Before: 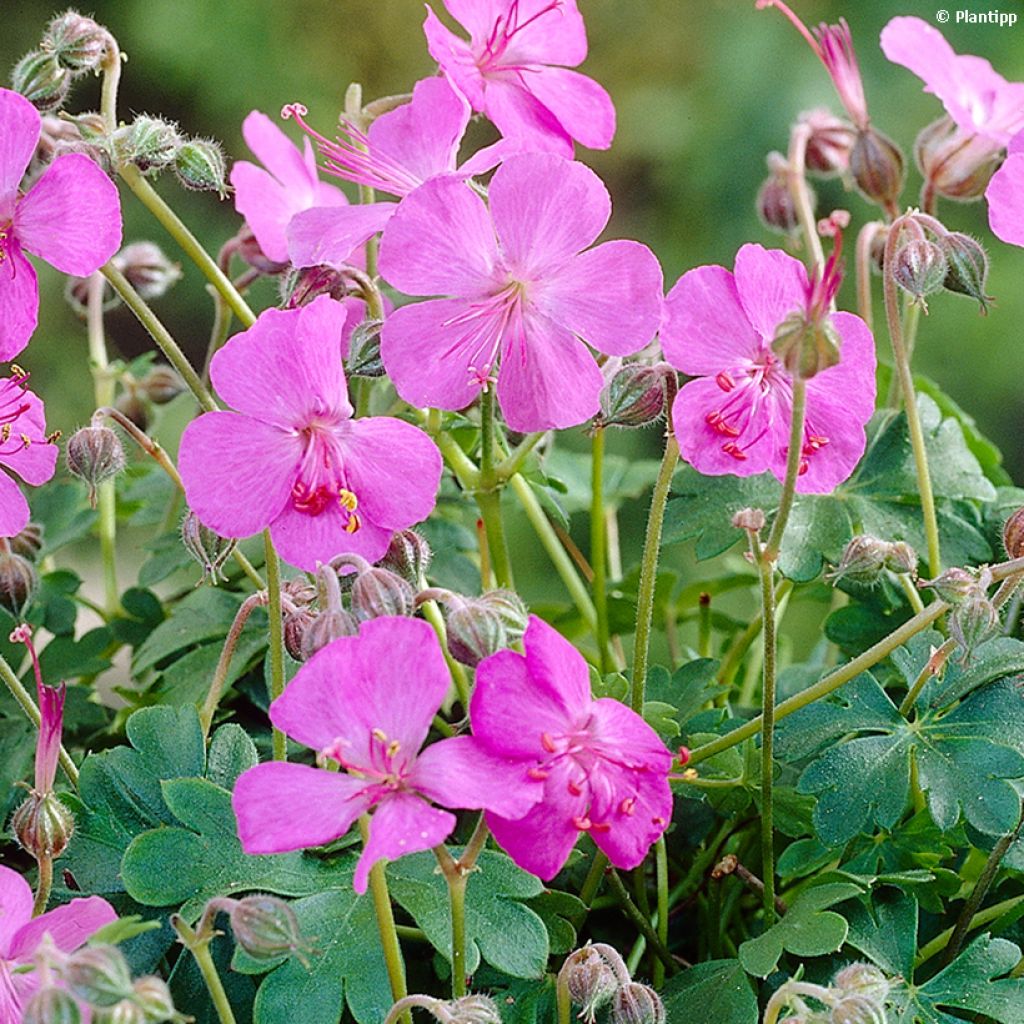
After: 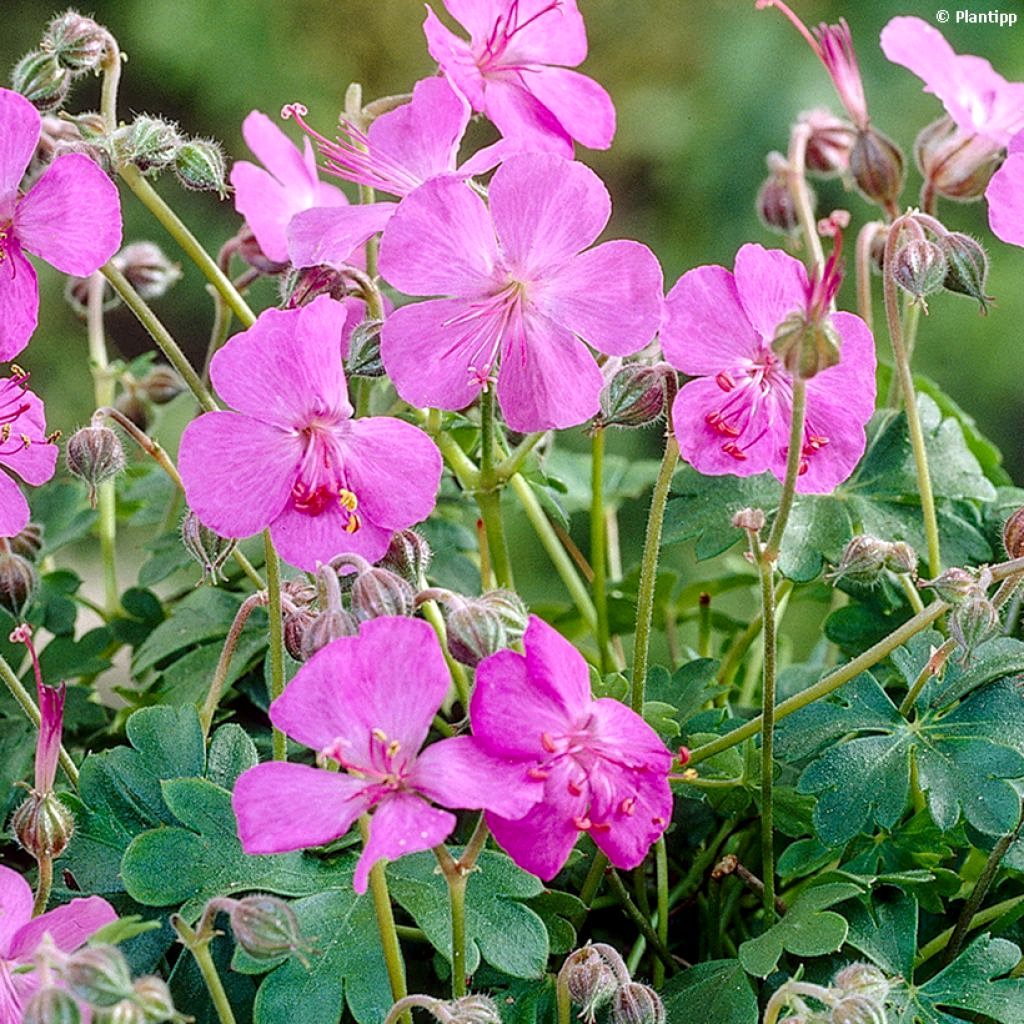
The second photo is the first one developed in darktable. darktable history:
local contrast: on, module defaults
sharpen: radius 2.883, amount 0.868, threshold 47.523
